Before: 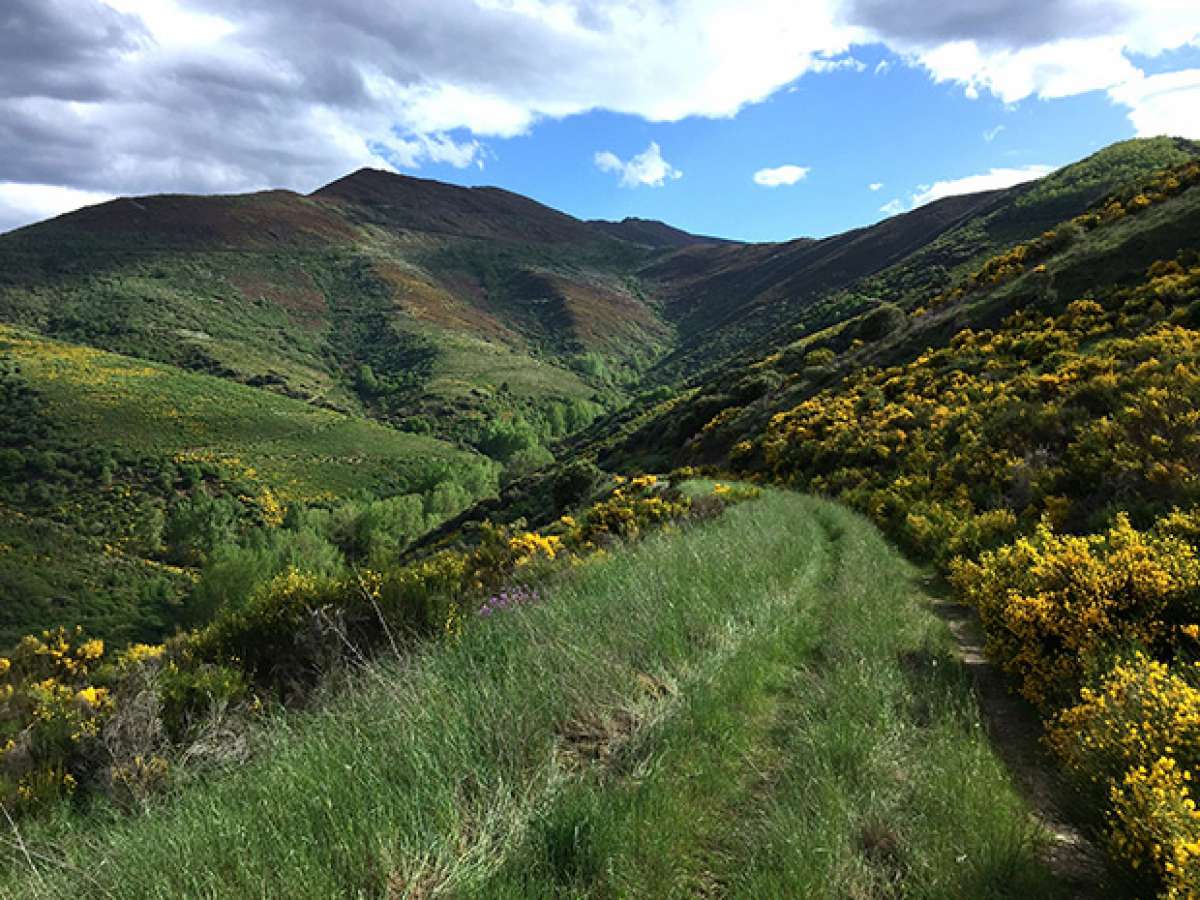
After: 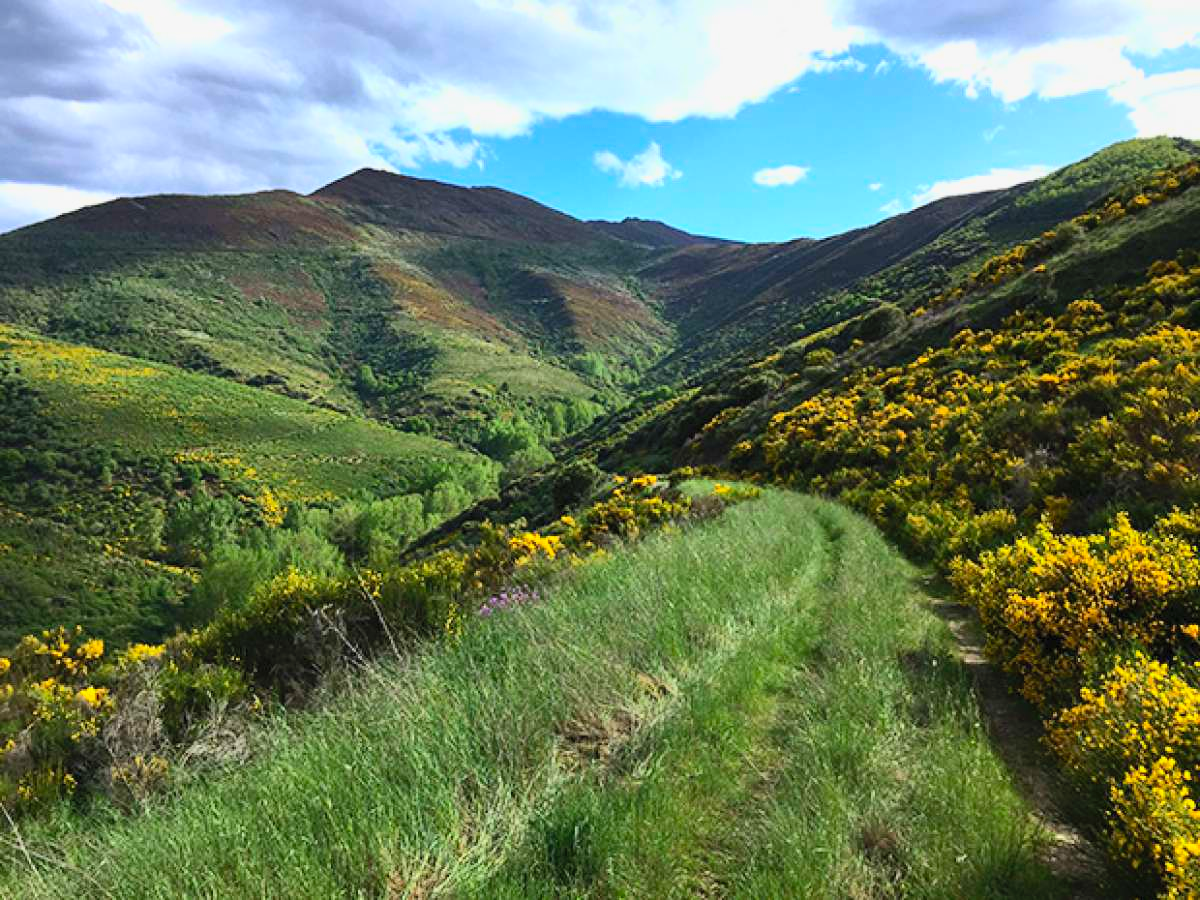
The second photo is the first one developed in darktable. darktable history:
contrast brightness saturation: contrast 0.238, brightness 0.267, saturation 0.382
shadows and highlights: shadows -20.02, white point adjustment -2.15, highlights -35.15
